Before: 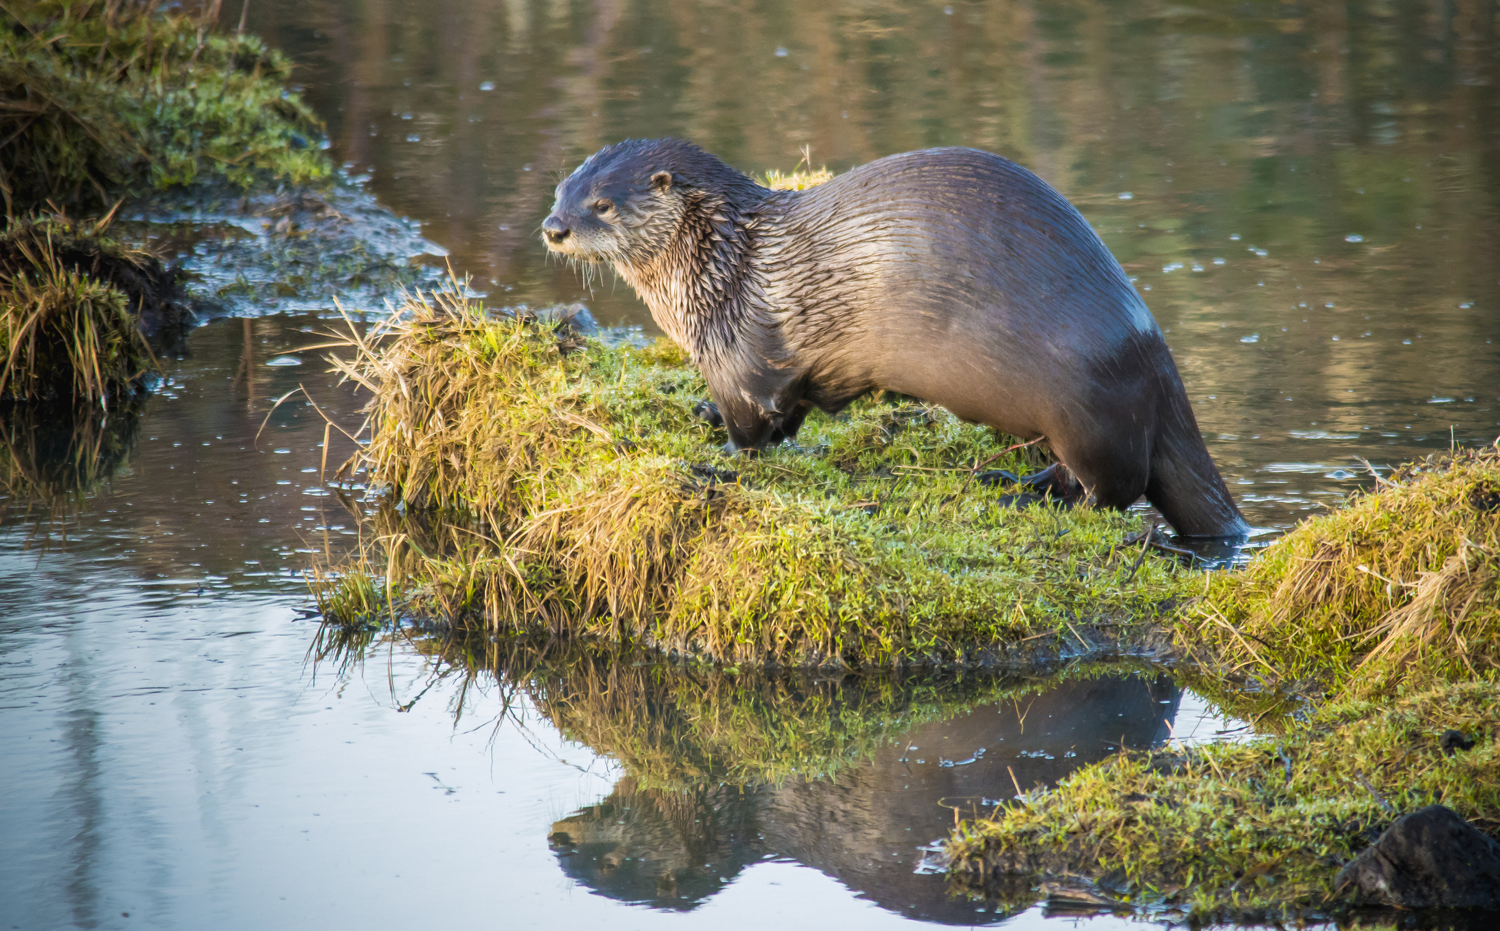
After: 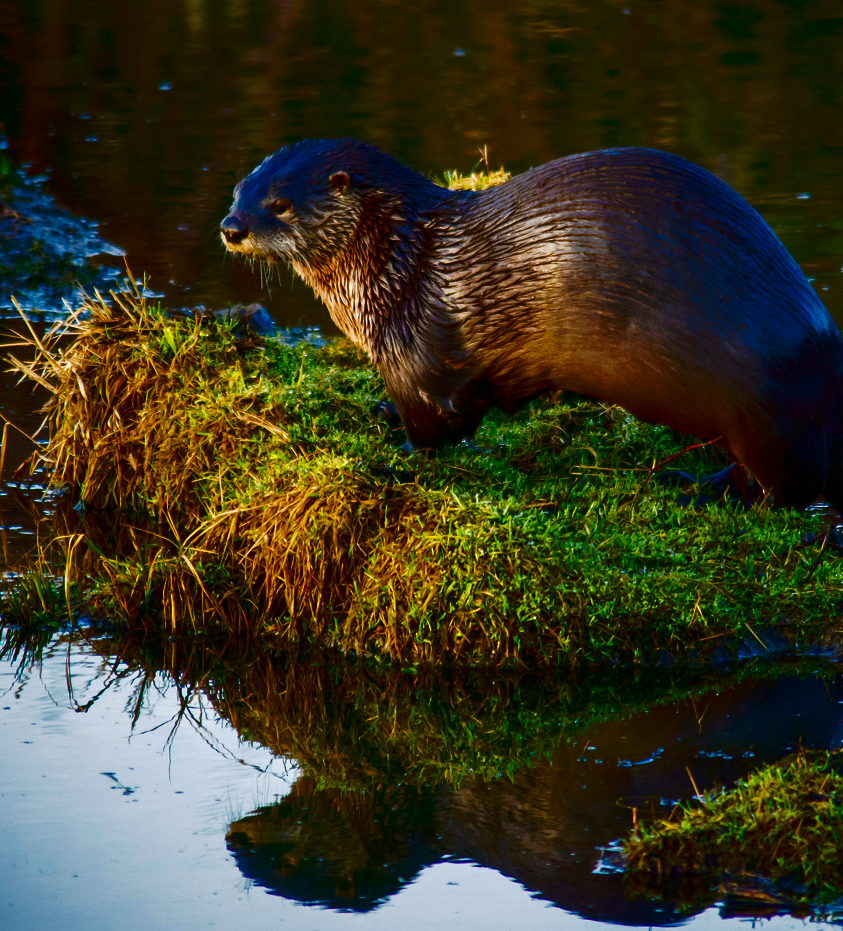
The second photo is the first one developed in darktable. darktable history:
crop: left 21.496%, right 22.254%
tone curve: curves: ch0 [(0, 0) (0.003, 0.009) (0.011, 0.019) (0.025, 0.034) (0.044, 0.057) (0.069, 0.082) (0.1, 0.104) (0.136, 0.131) (0.177, 0.165) (0.224, 0.212) (0.277, 0.279) (0.335, 0.342) (0.399, 0.401) (0.468, 0.477) (0.543, 0.572) (0.623, 0.675) (0.709, 0.772) (0.801, 0.85) (0.898, 0.942) (1, 1)], preserve colors none
contrast brightness saturation: brightness -1, saturation 1
